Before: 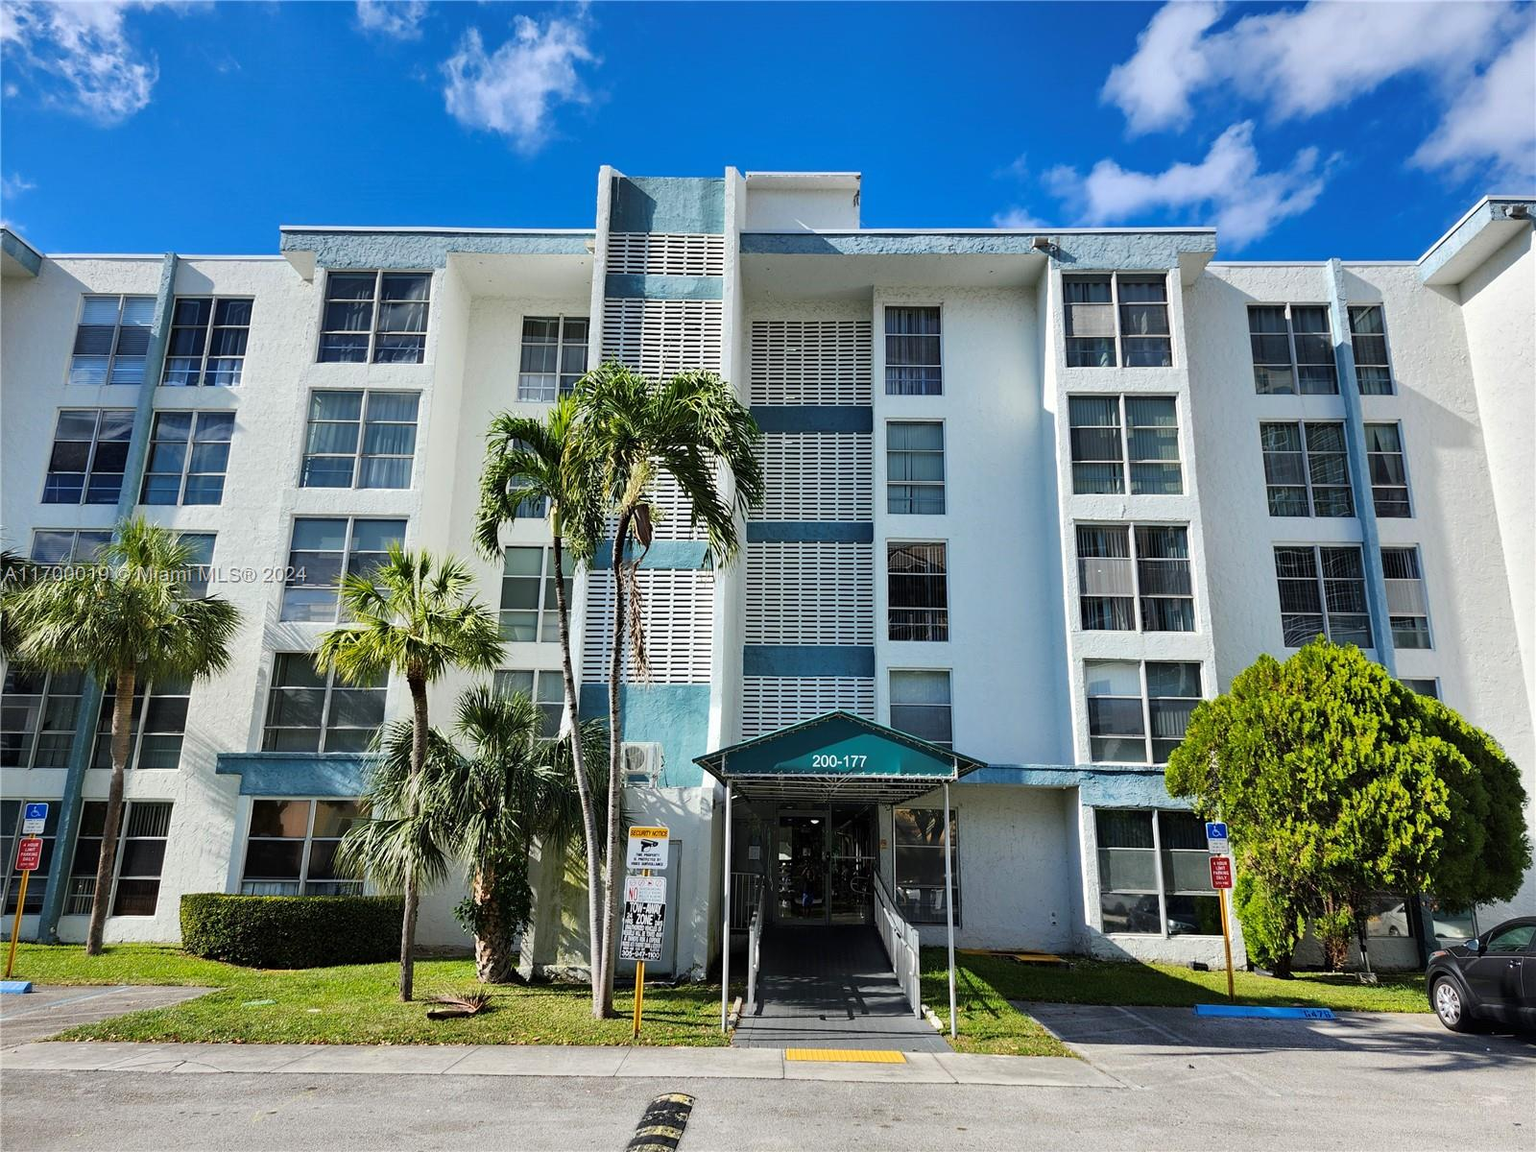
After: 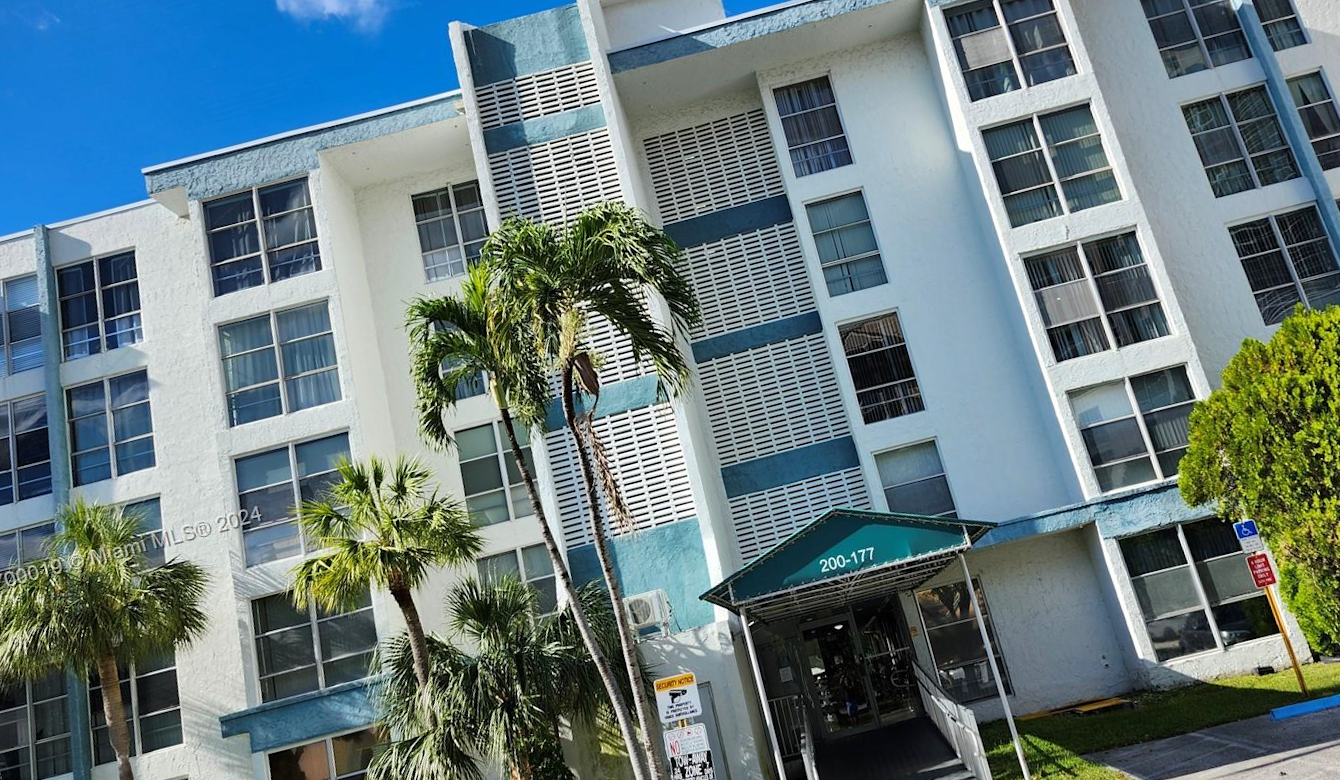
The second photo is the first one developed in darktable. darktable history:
crop and rotate: left 1.088%, right 8.807%
rotate and perspective: rotation -14.8°, crop left 0.1, crop right 0.903, crop top 0.25, crop bottom 0.748
